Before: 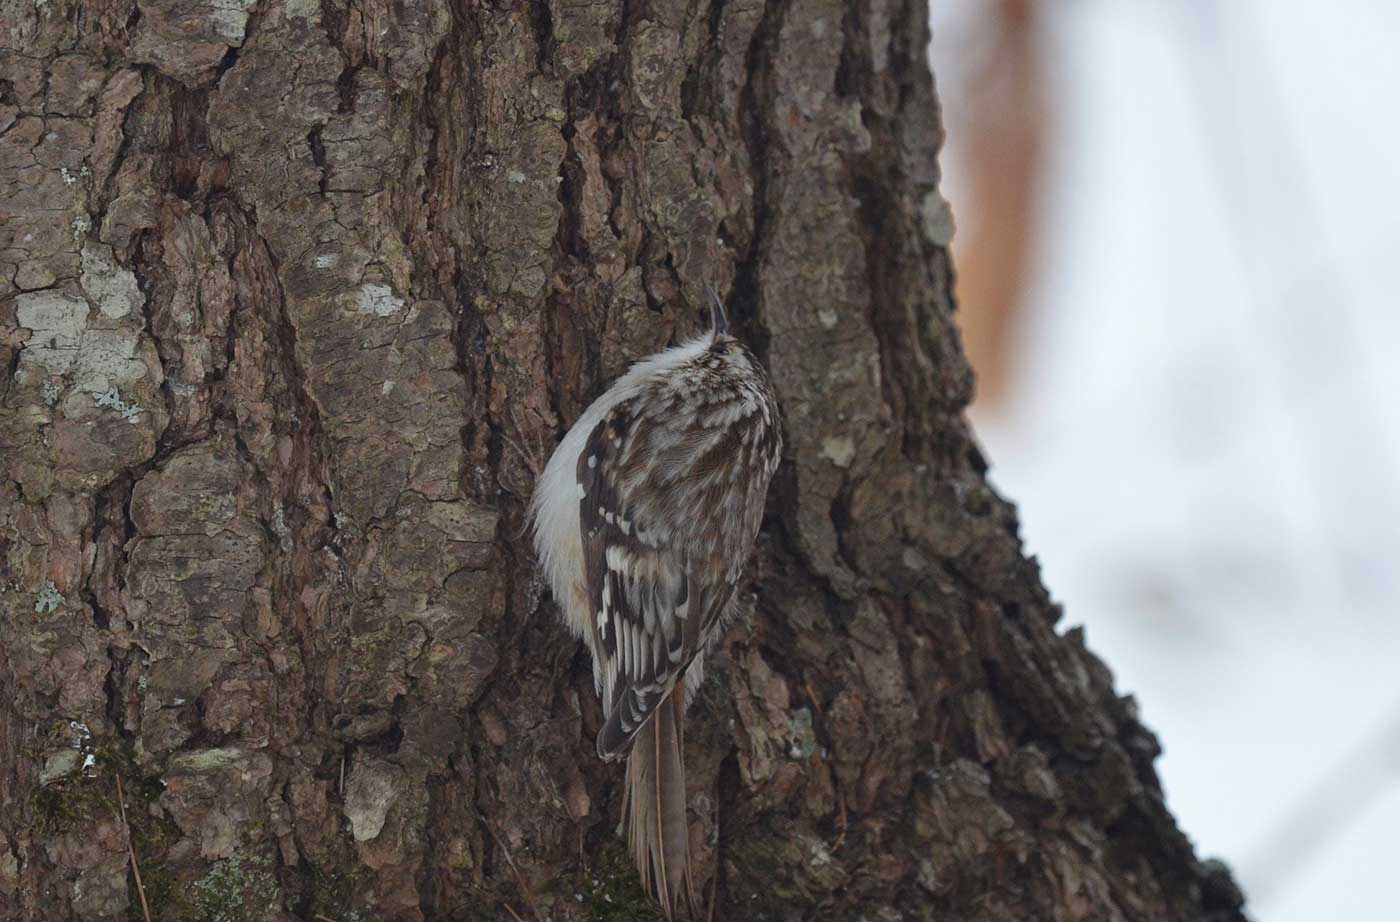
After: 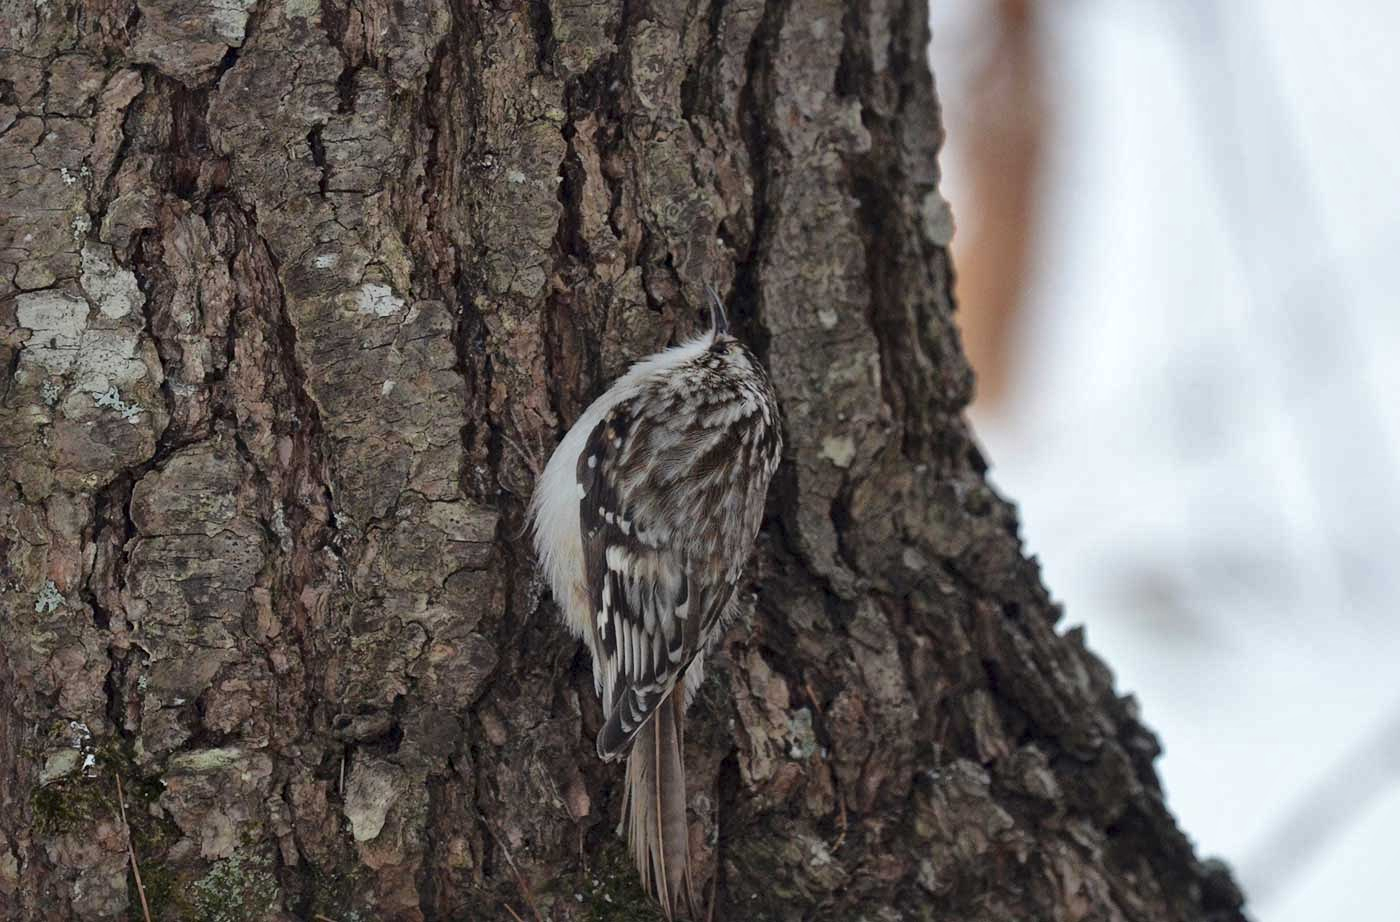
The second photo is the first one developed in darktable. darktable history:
local contrast: mode bilateral grid, contrast 21, coarseness 49, detail 162%, midtone range 0.2
